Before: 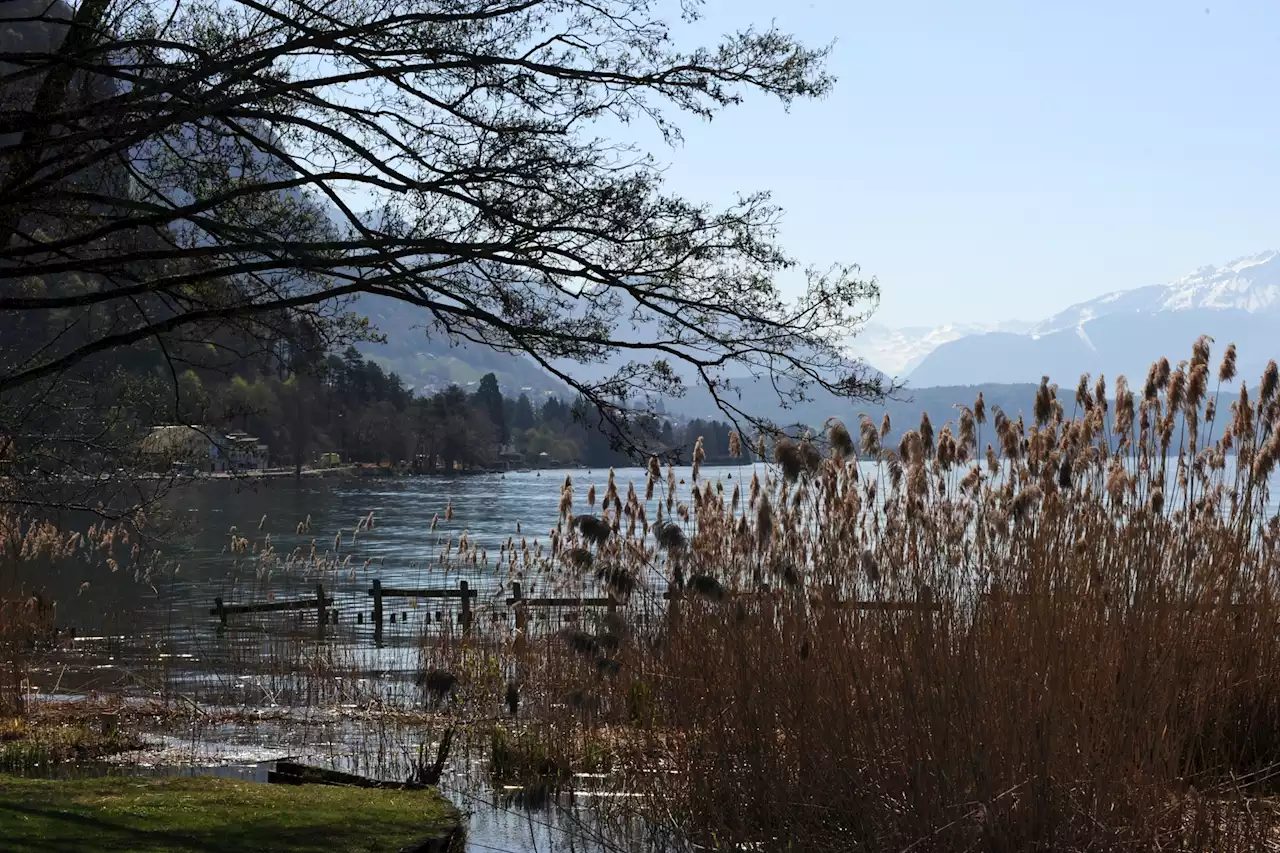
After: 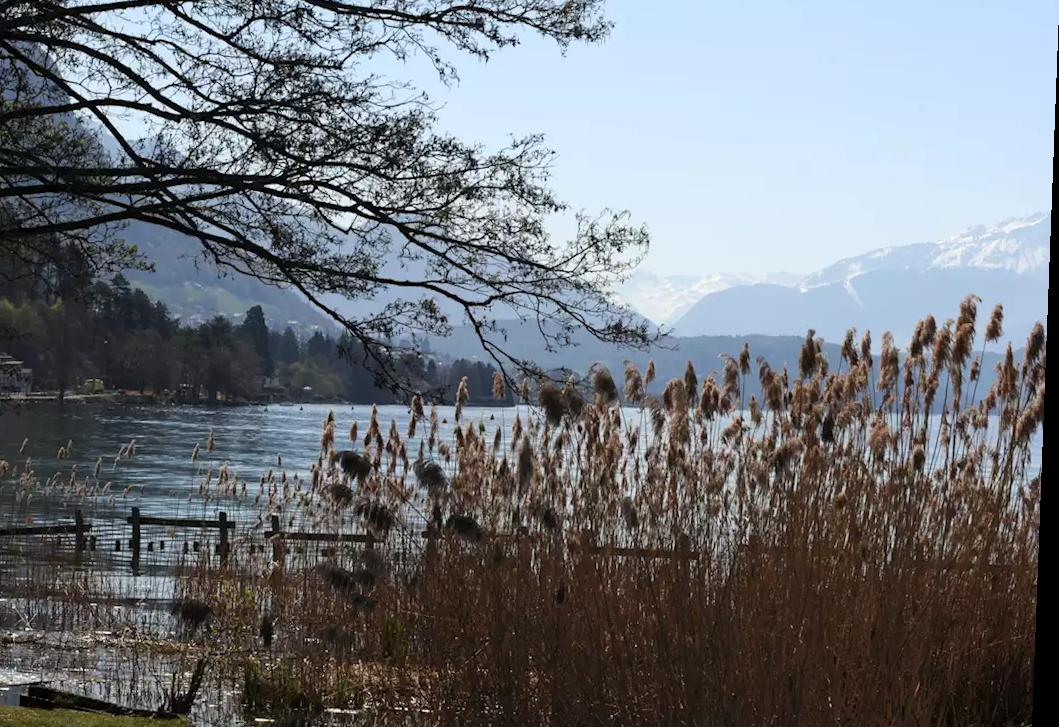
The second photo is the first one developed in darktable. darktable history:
crop: left 19.159%, top 9.58%, bottom 9.58%
rotate and perspective: rotation 2.17°, automatic cropping off
